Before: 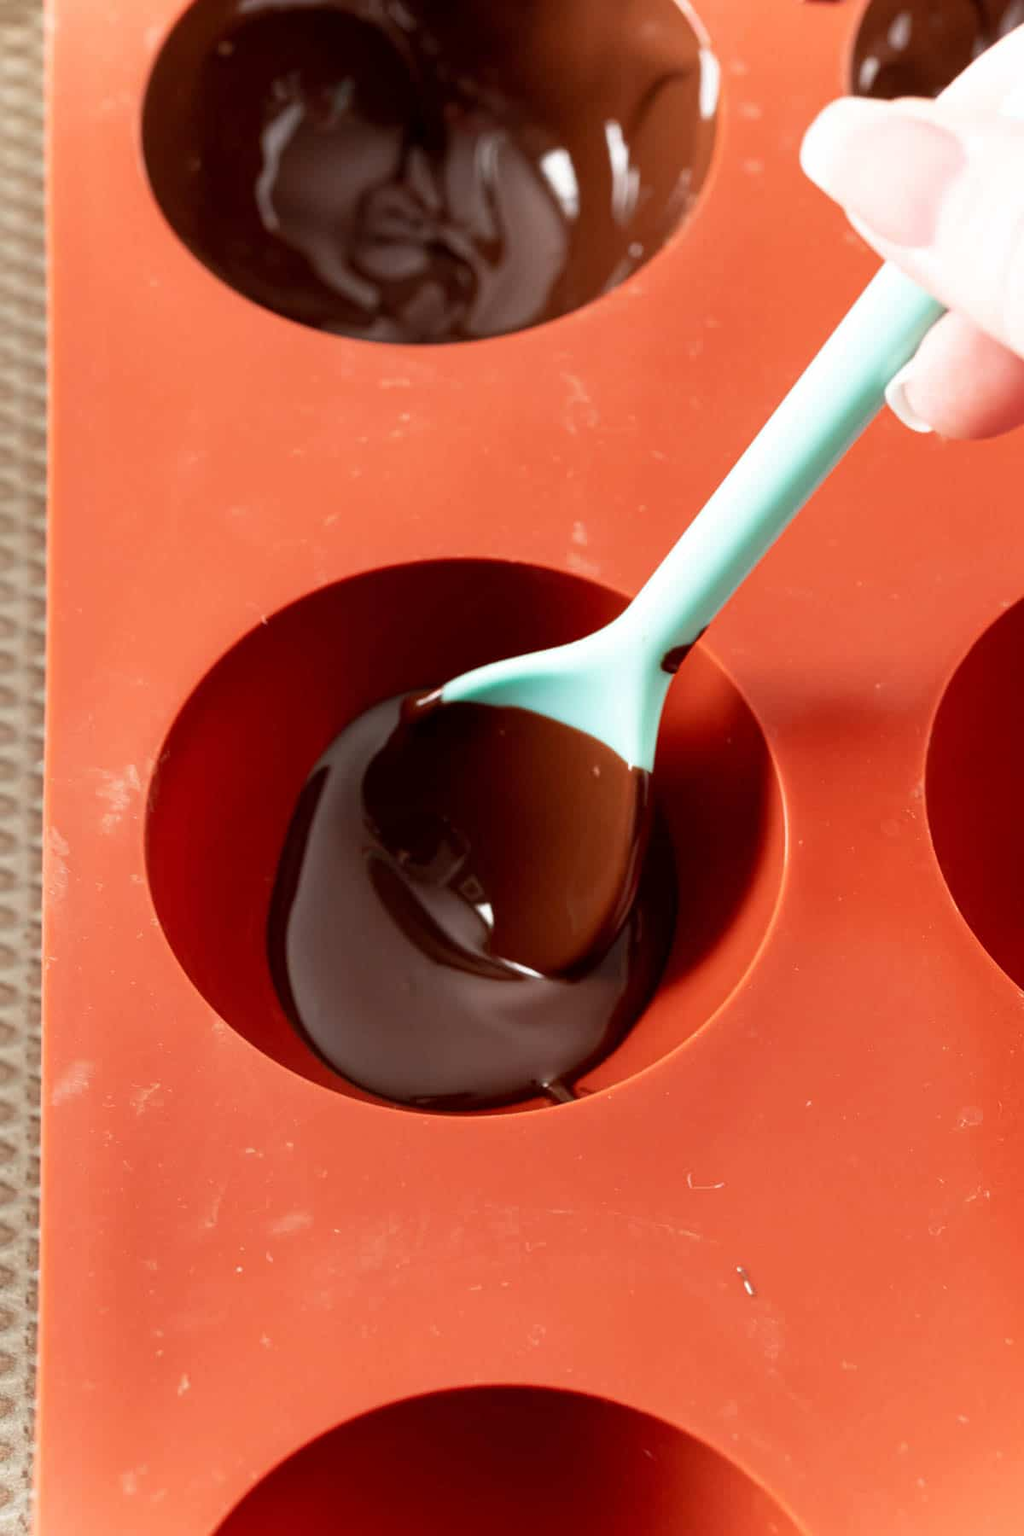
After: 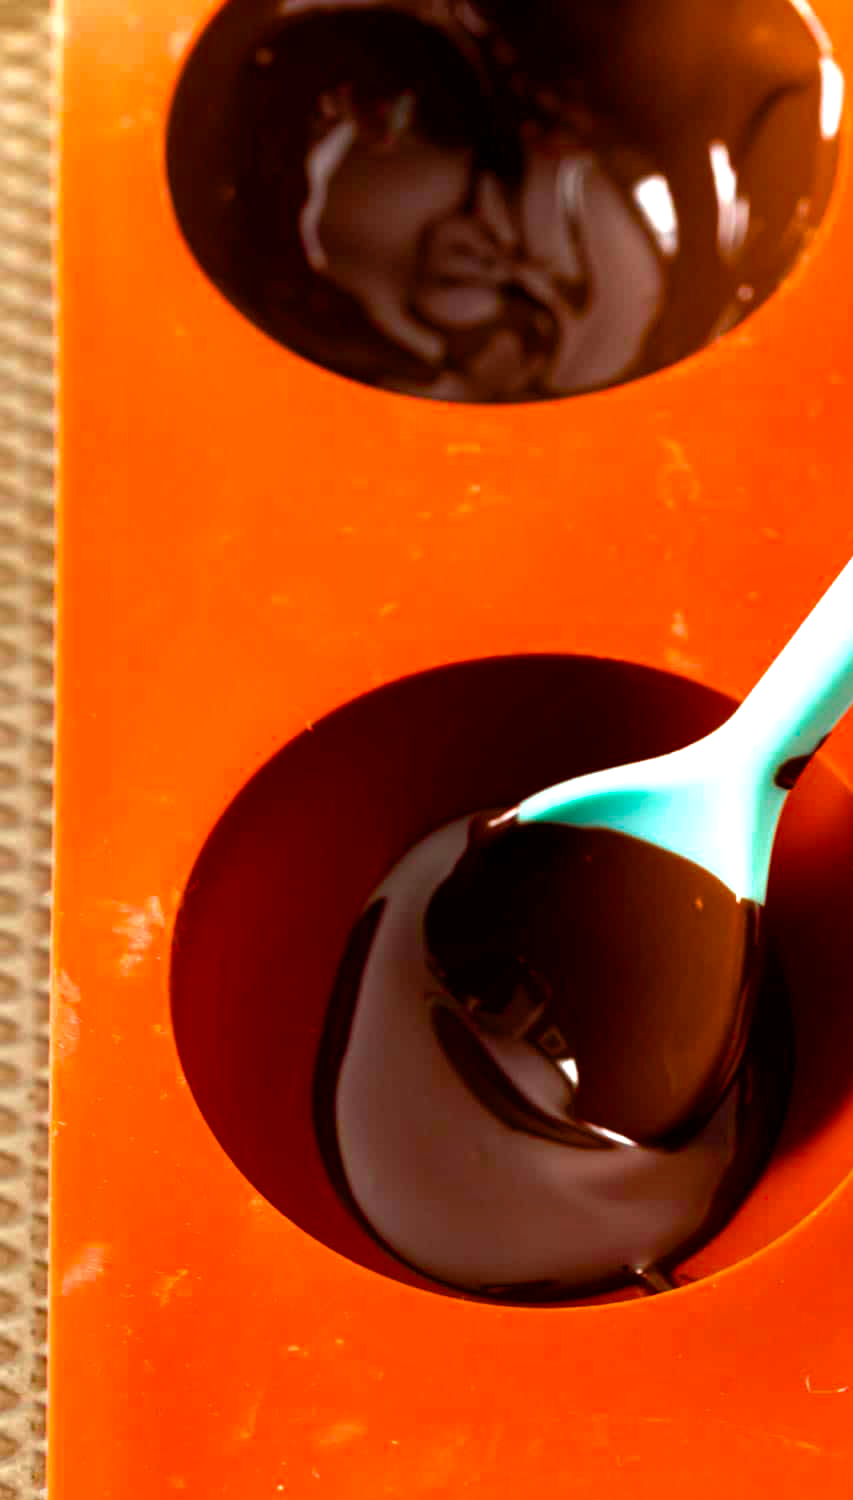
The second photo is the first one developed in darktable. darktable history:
crop: right 28.885%, bottom 16.626%
shadows and highlights: shadows 25, white point adjustment -3, highlights -30
color balance rgb: linear chroma grading › global chroma 9%, perceptual saturation grading › global saturation 36%, perceptual saturation grading › shadows 35%, perceptual brilliance grading › global brilliance 21.21%, perceptual brilliance grading › shadows -35%, global vibrance 21.21%
